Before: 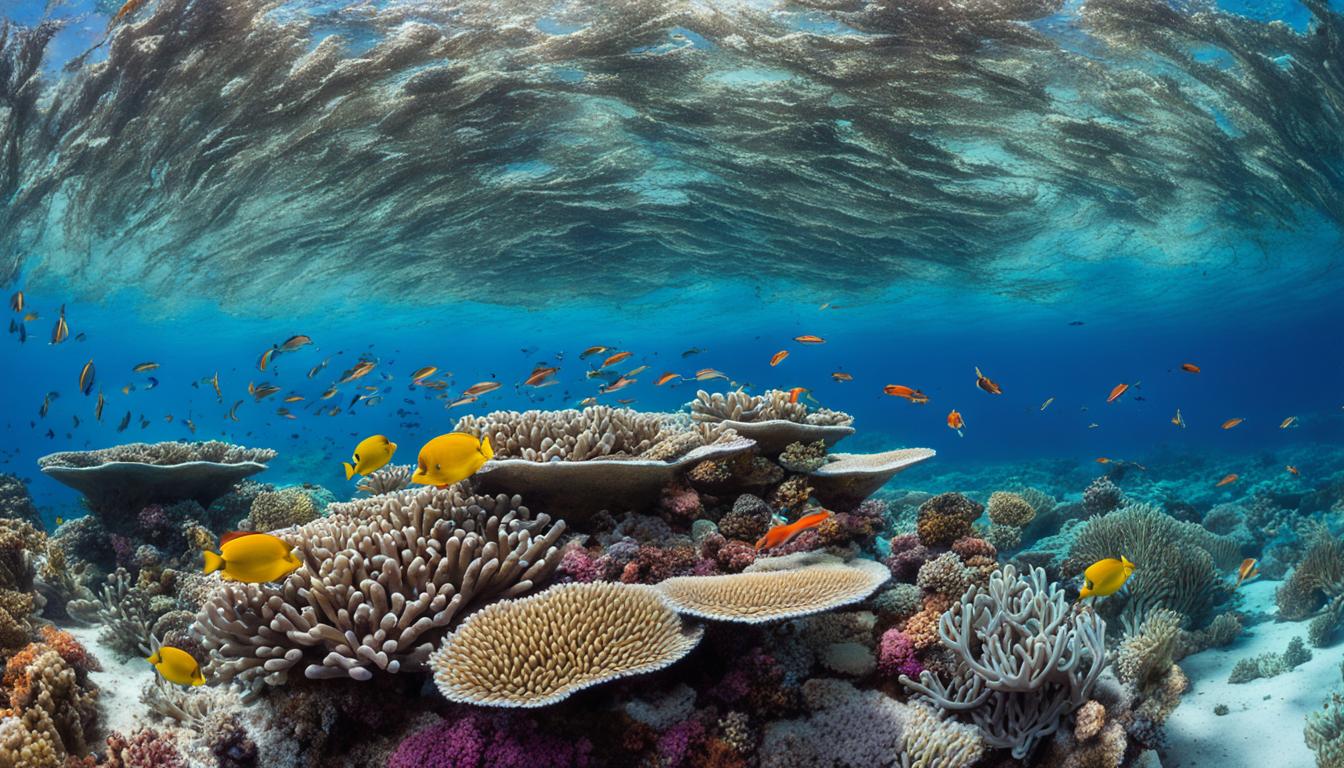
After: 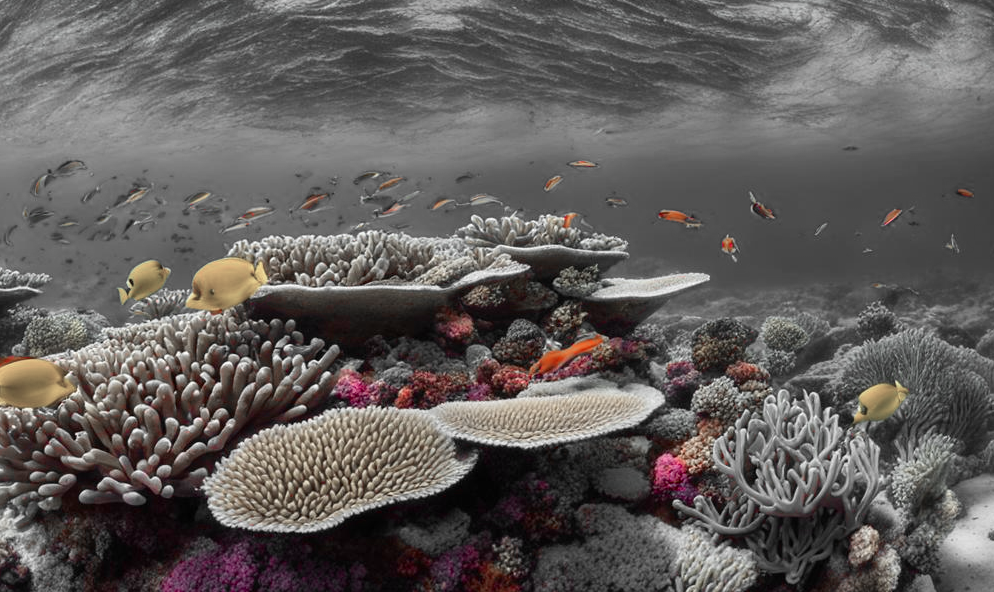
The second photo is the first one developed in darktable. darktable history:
crop: left 16.871%, top 22.857%, right 9.116%
color zones: curves: ch1 [(0, 0.831) (0.08, 0.771) (0.157, 0.268) (0.241, 0.207) (0.562, -0.005) (0.714, -0.013) (0.876, 0.01) (1, 0.831)]
